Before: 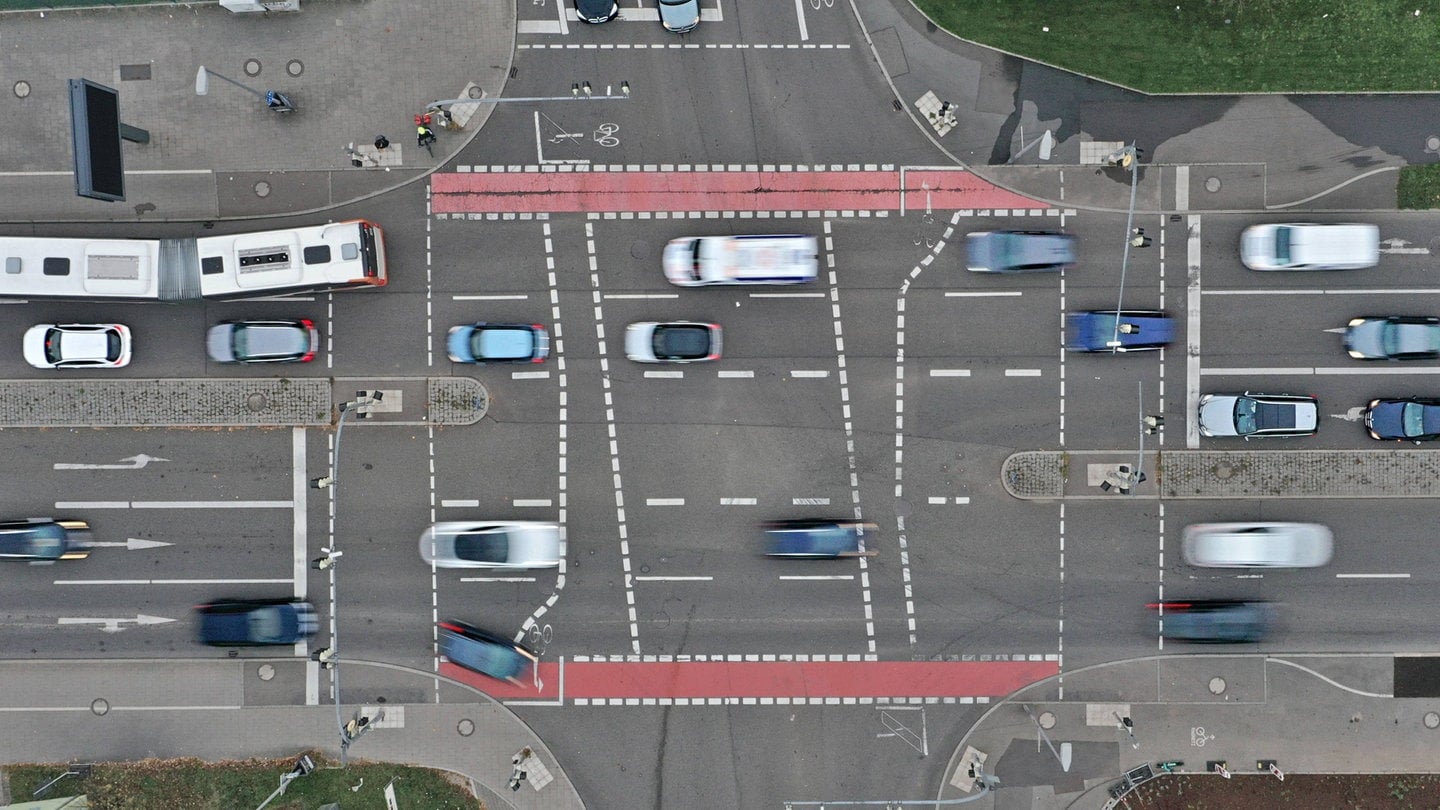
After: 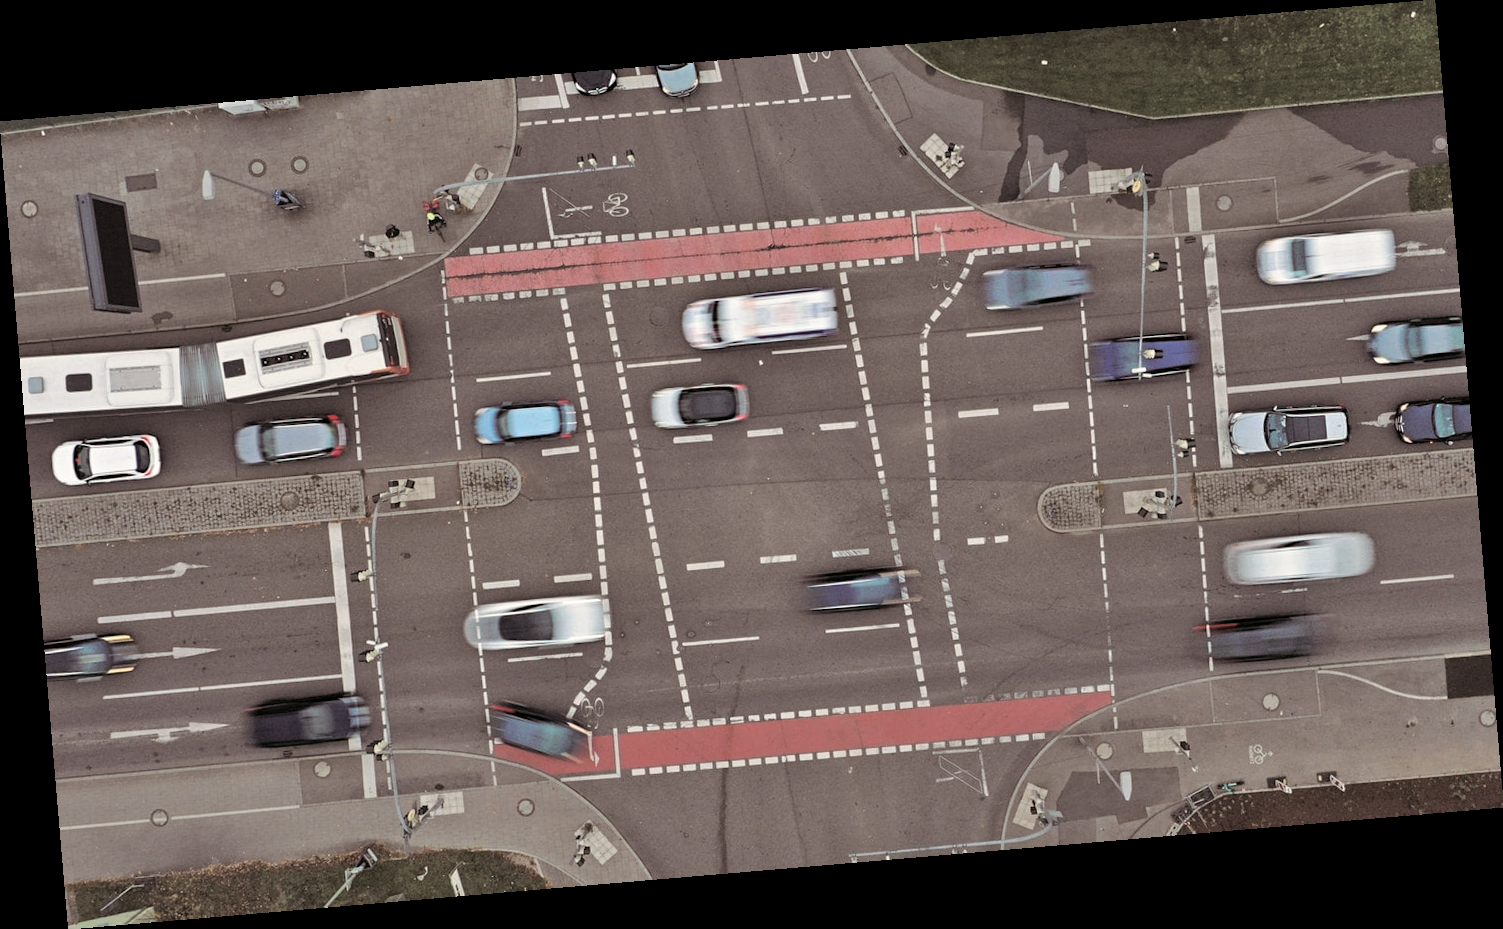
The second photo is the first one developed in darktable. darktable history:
color correction: highlights a* 4.02, highlights b* 4.98, shadows a* -7.55, shadows b* 4.98
rotate and perspective: rotation -4.86°, automatic cropping off
split-toning: shadows › saturation 0.24, highlights › hue 54°, highlights › saturation 0.24
